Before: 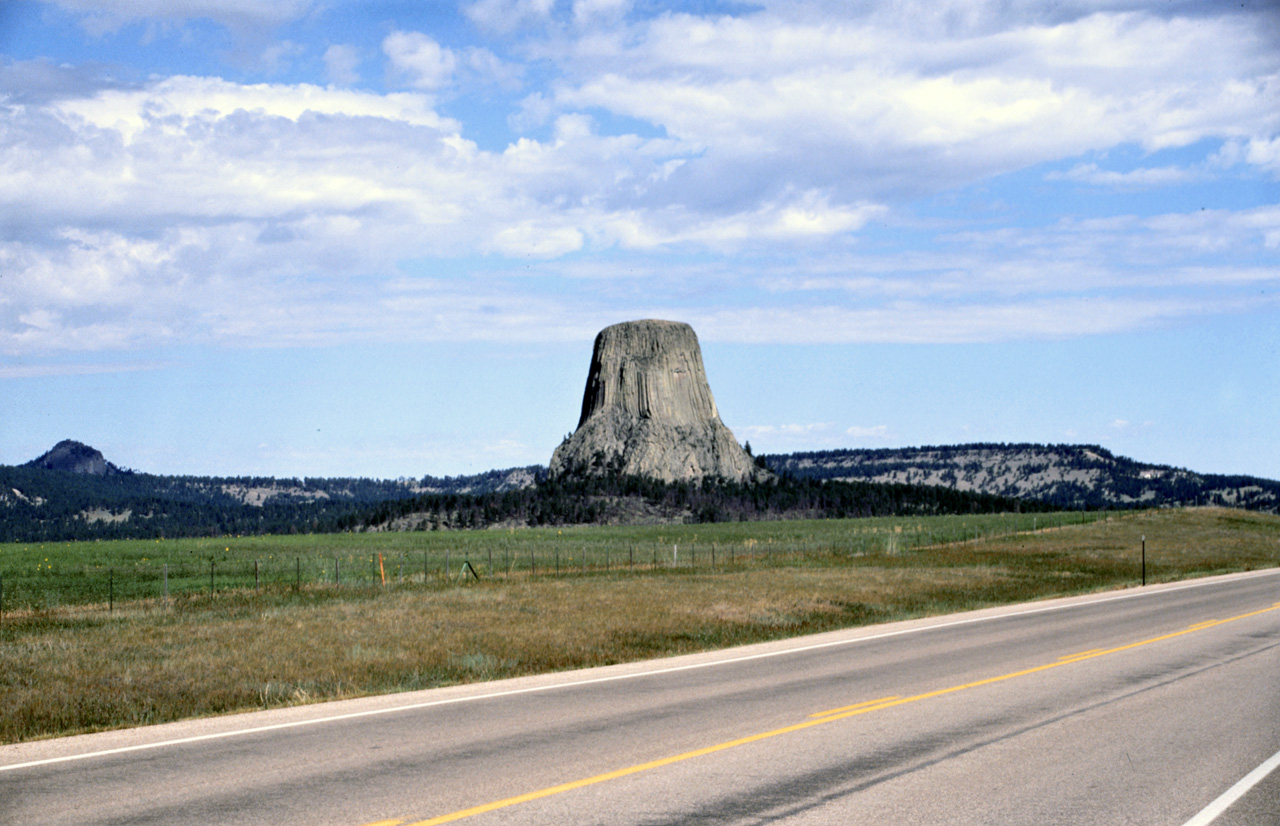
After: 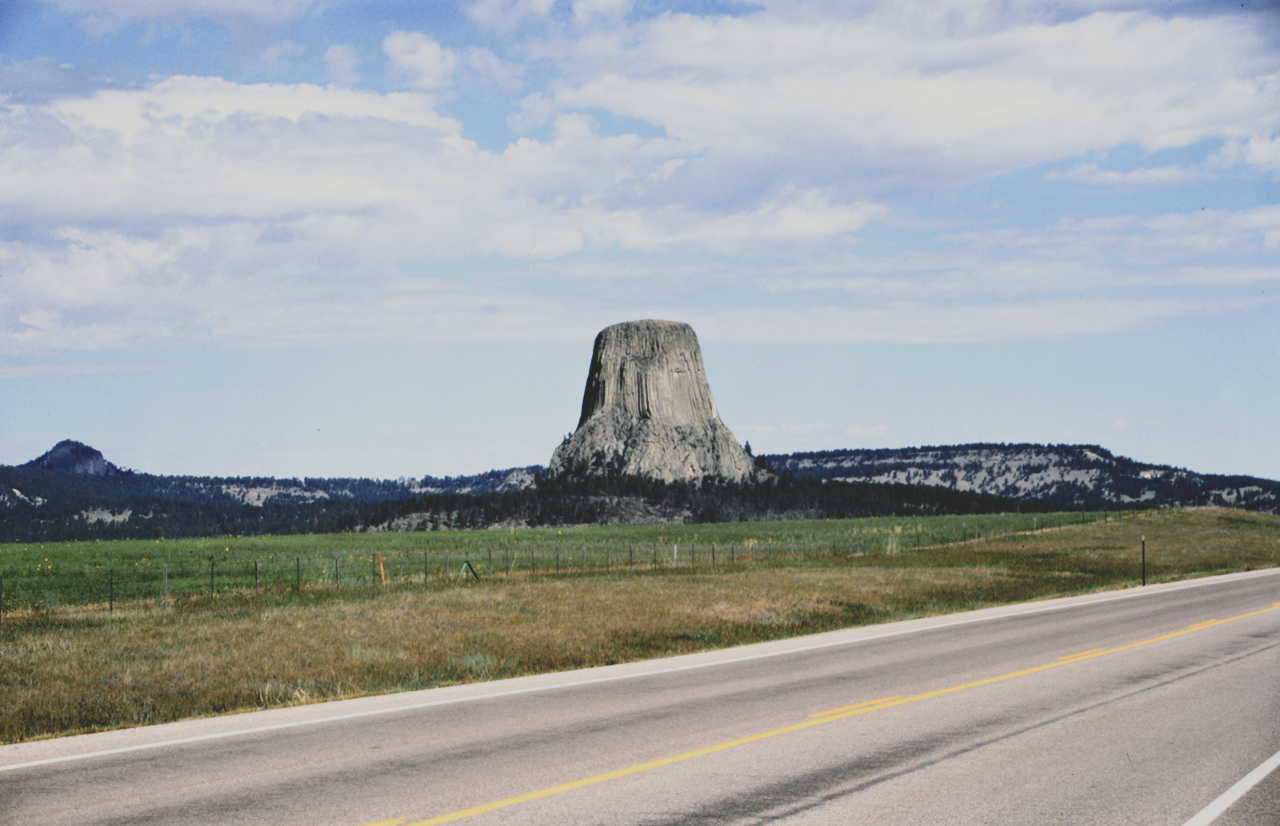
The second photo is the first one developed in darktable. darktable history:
shadows and highlights: shadows -8.67, white point adjustment 1.52, highlights 9.52, highlights color adjustment 72.9%
tone curve: curves: ch0 [(0, 0.148) (0.191, 0.225) (0.712, 0.695) (0.864, 0.797) (1, 0.839)], preserve colors none
